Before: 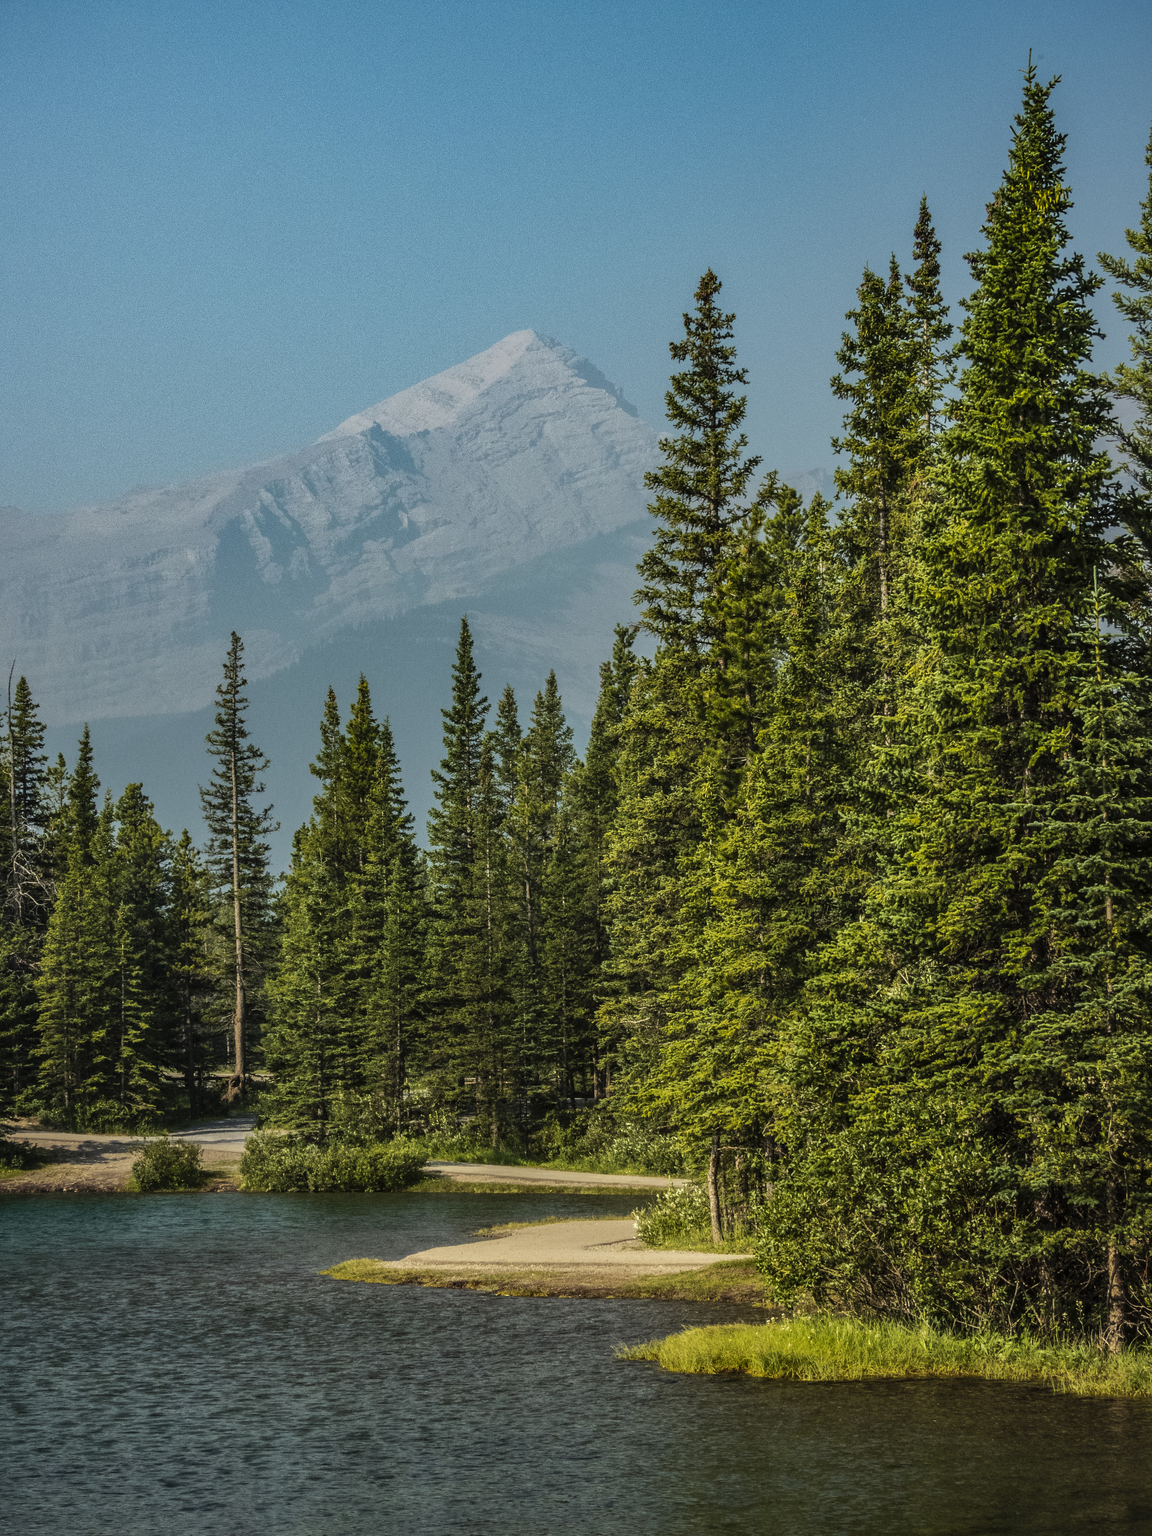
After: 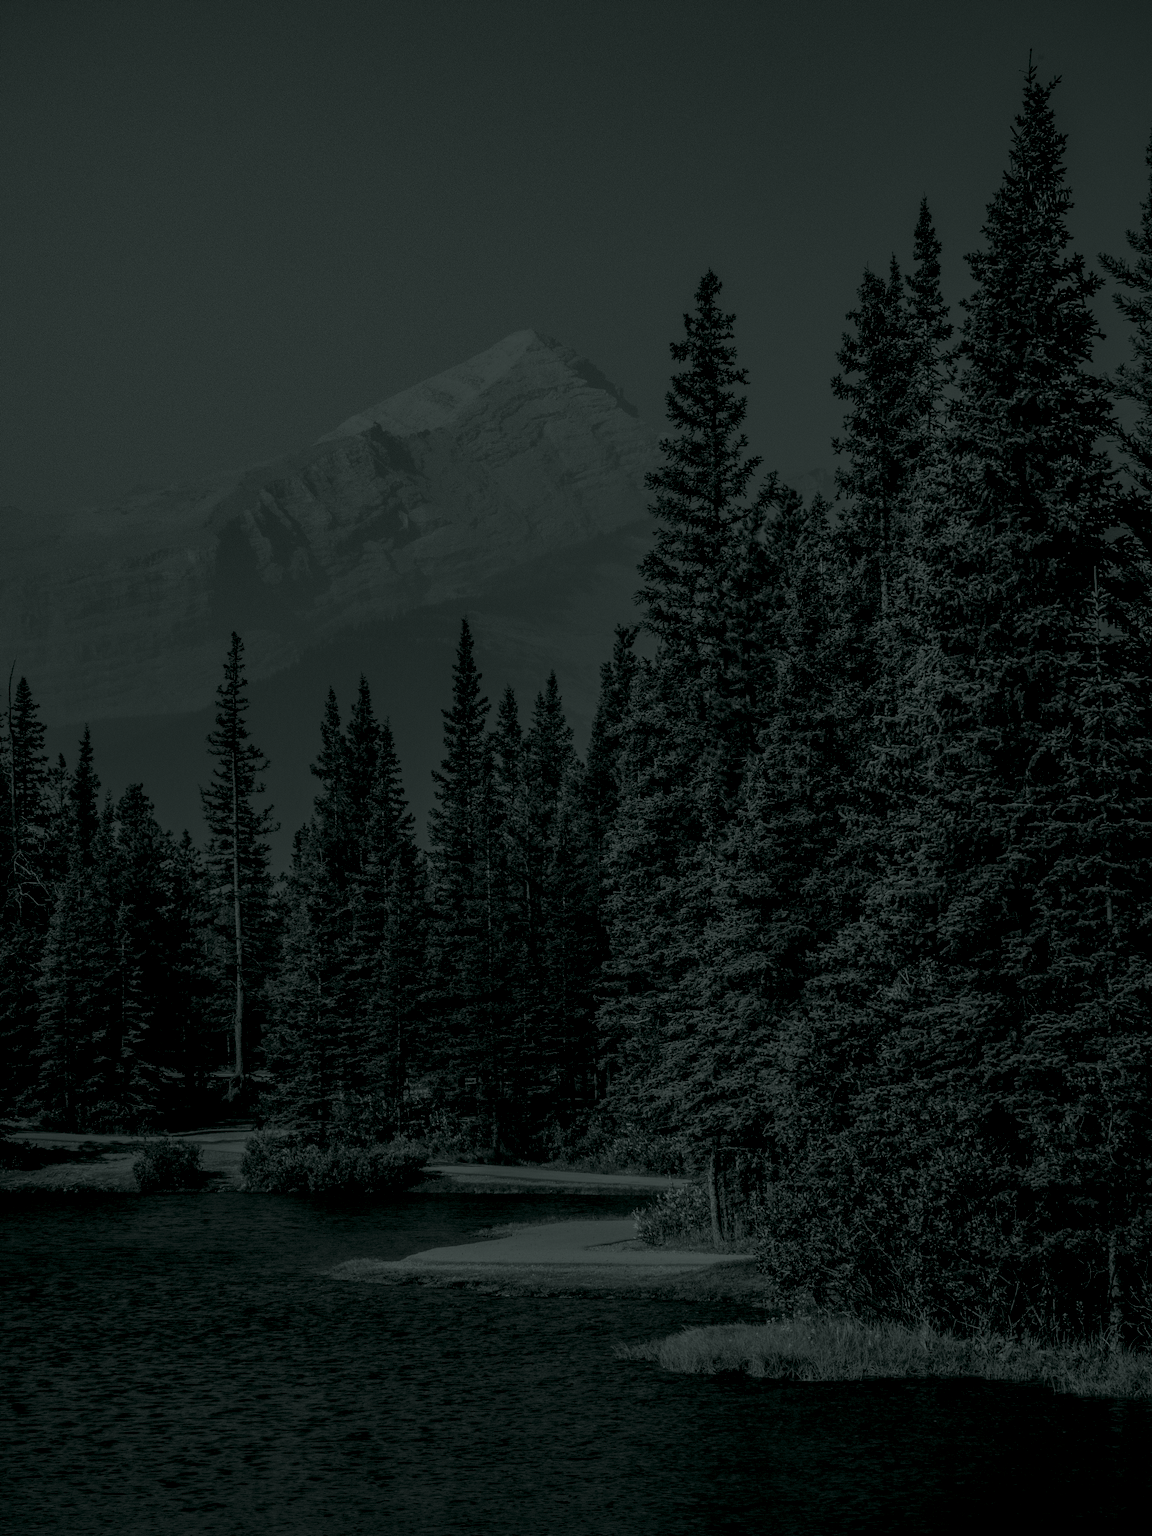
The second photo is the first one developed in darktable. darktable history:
colorize #4: hue 14.4°, saturation 36%, lightness 8.76%, version 1 | blend: blend mode color, opacity 100%; mask: uniform (no mask)
channel mixer #4: red [0, 0, 0, 0.964, 0, 0, 0], green [0 ×4, 1.072, 0, 0], blue [0 ×5, 1.12, 0]
colorize #3: hue 43.2°, saturation 12%, lightness 8.37%, version 1 | blend: blend mode color, opacity 100%; mask: uniform (no mask)
colorize #2: hue 90°, saturation 26%, lightness 7.57%, version 1 | blend: blend mode color, opacity 100%; mask: uniform (no mask)
channel mixer #2: red [0, 0, 0, 1.235, 0, 0, 0], green [0 ×4, 1.072, 0, 0], blue [0 ×5, 1.012, 0]
colorize #1: hue 90°, saturation 19%, lightness 1.2%, version 1 | blend: blend mode color, opacity 100%; mask: uniform (no mask)
channel mixer #1: red [0, 0, 0, 1.155, 0, 0, 0], green [0 ×4, 1.072, 0, 0], blue [0 ×5, 1.008, 0]
colorize: hue 90°, saturation 19%, lightness 1.59%, version 1 | blend: blend mode color, opacity 100%; mask: uniform (no mask)
channel mixer: red [0, 0, 0, 1.127, 0, 0, 0], green [0 ×4, 1.072, 0, 0], blue [0 ×5, 1.008, 0]
